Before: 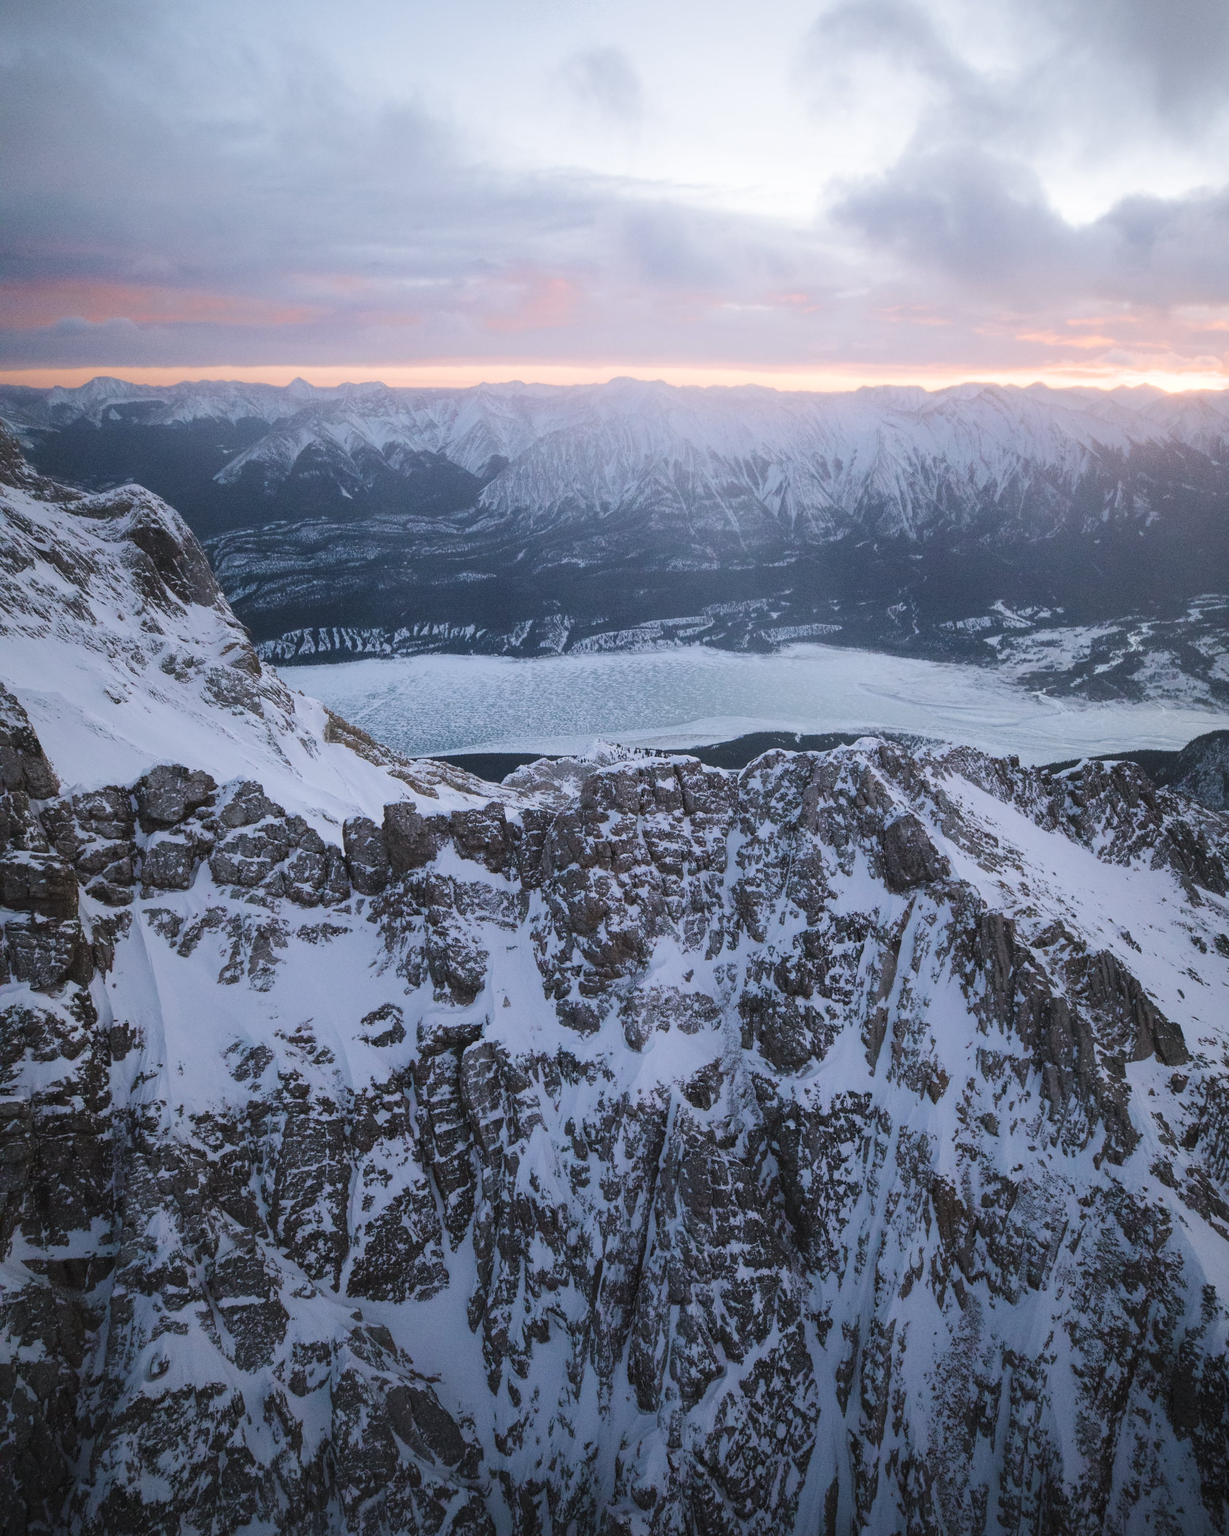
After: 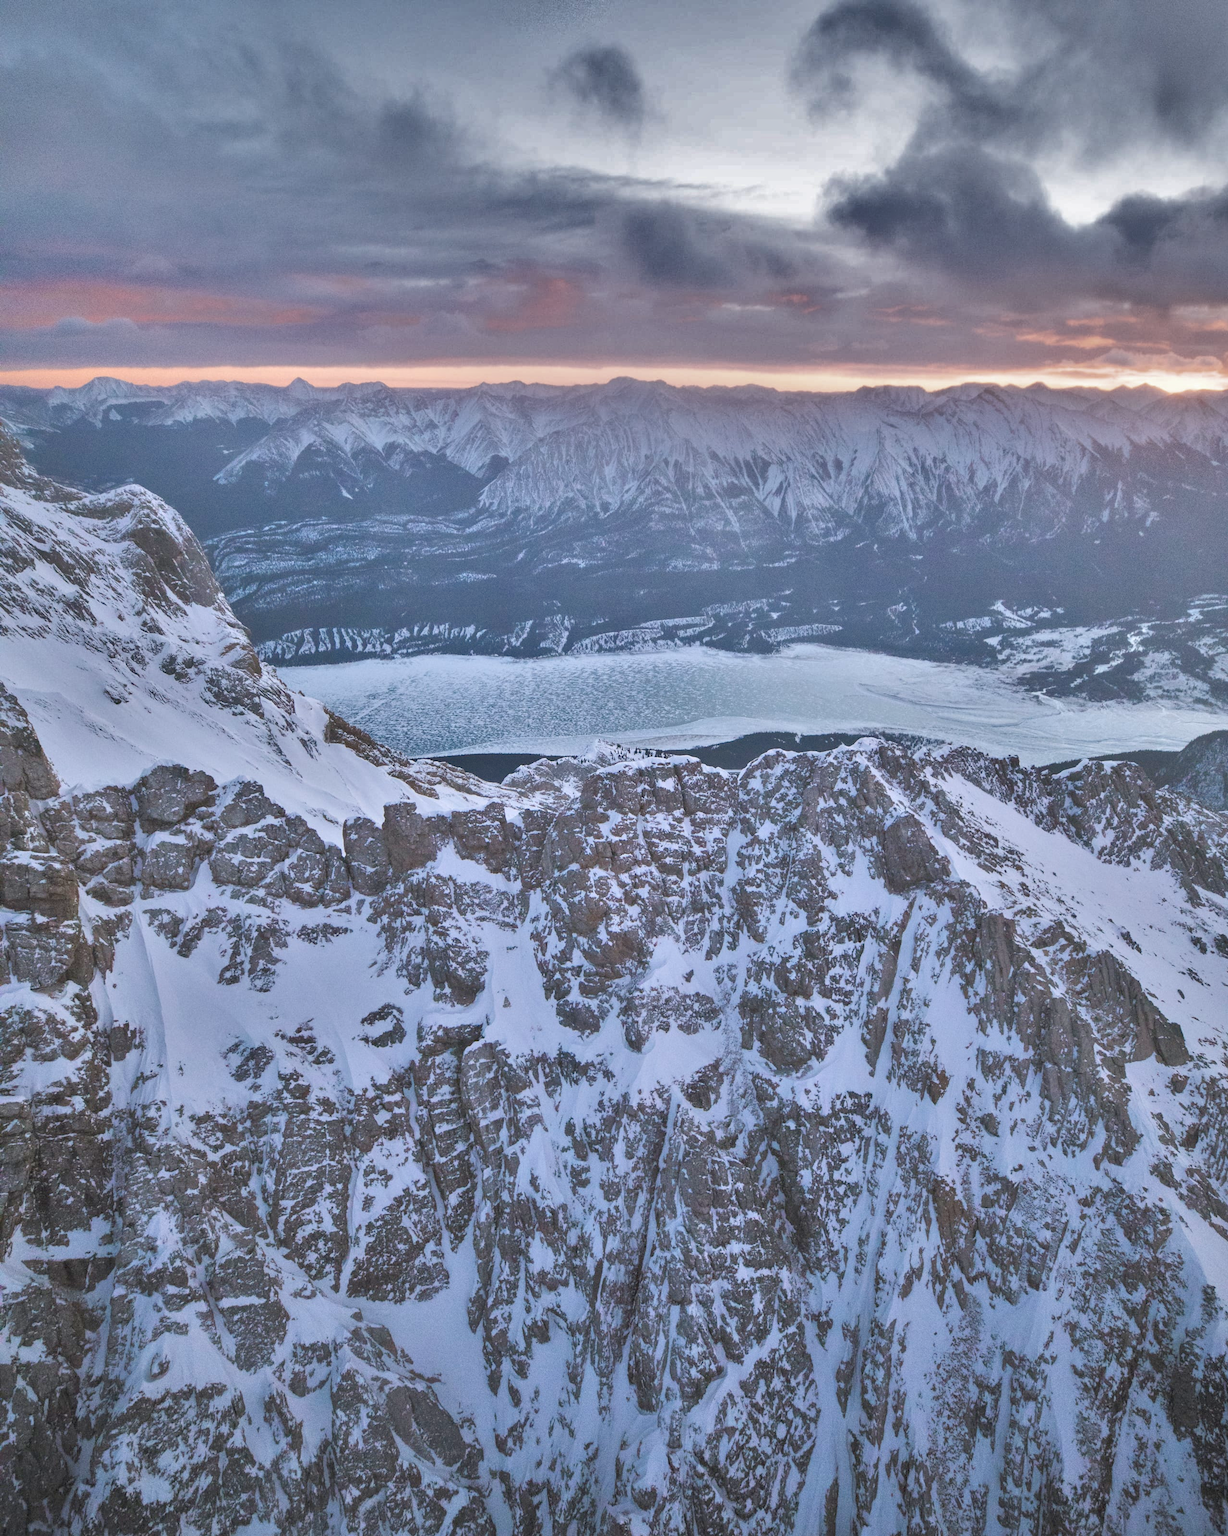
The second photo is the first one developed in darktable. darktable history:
shadows and highlights: shadows 20.81, highlights -82.14, soften with gaussian
tone equalizer: -8 EV 1.97 EV, -7 EV 1.99 EV, -6 EV 1.97 EV, -5 EV 1.98 EV, -4 EV 1.97 EV, -3 EV 1.47 EV, -2 EV 0.974 EV, -1 EV 0.475 EV
